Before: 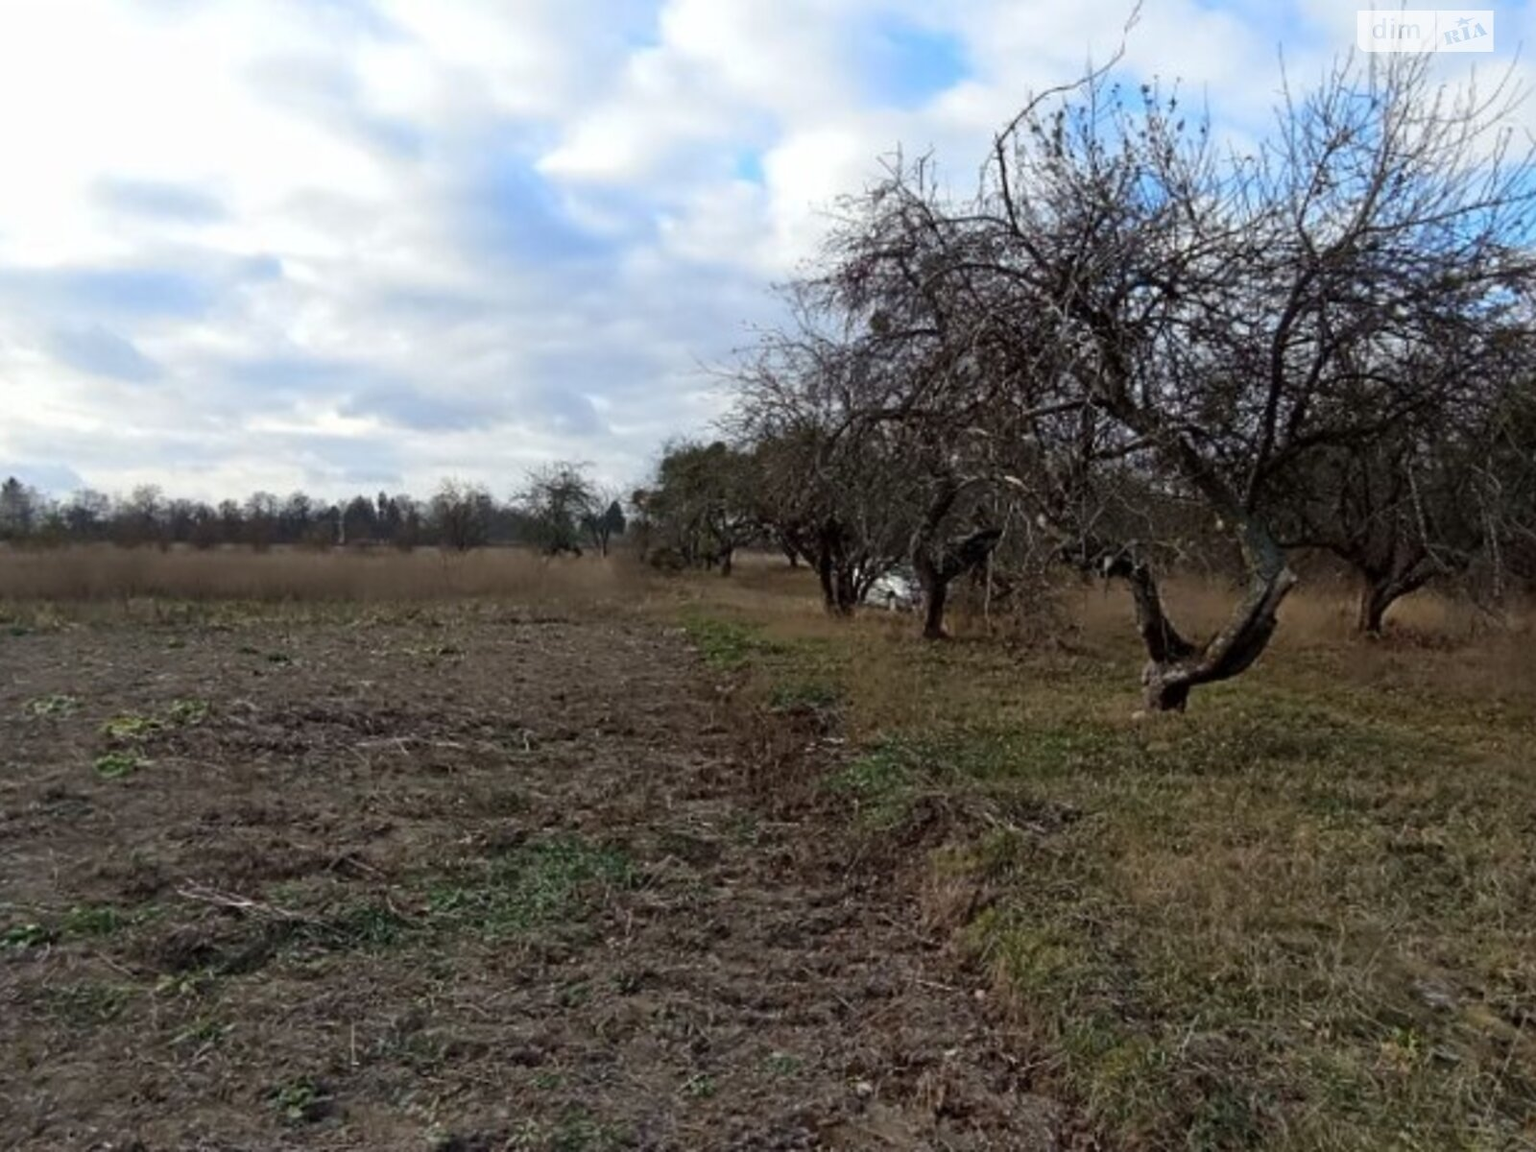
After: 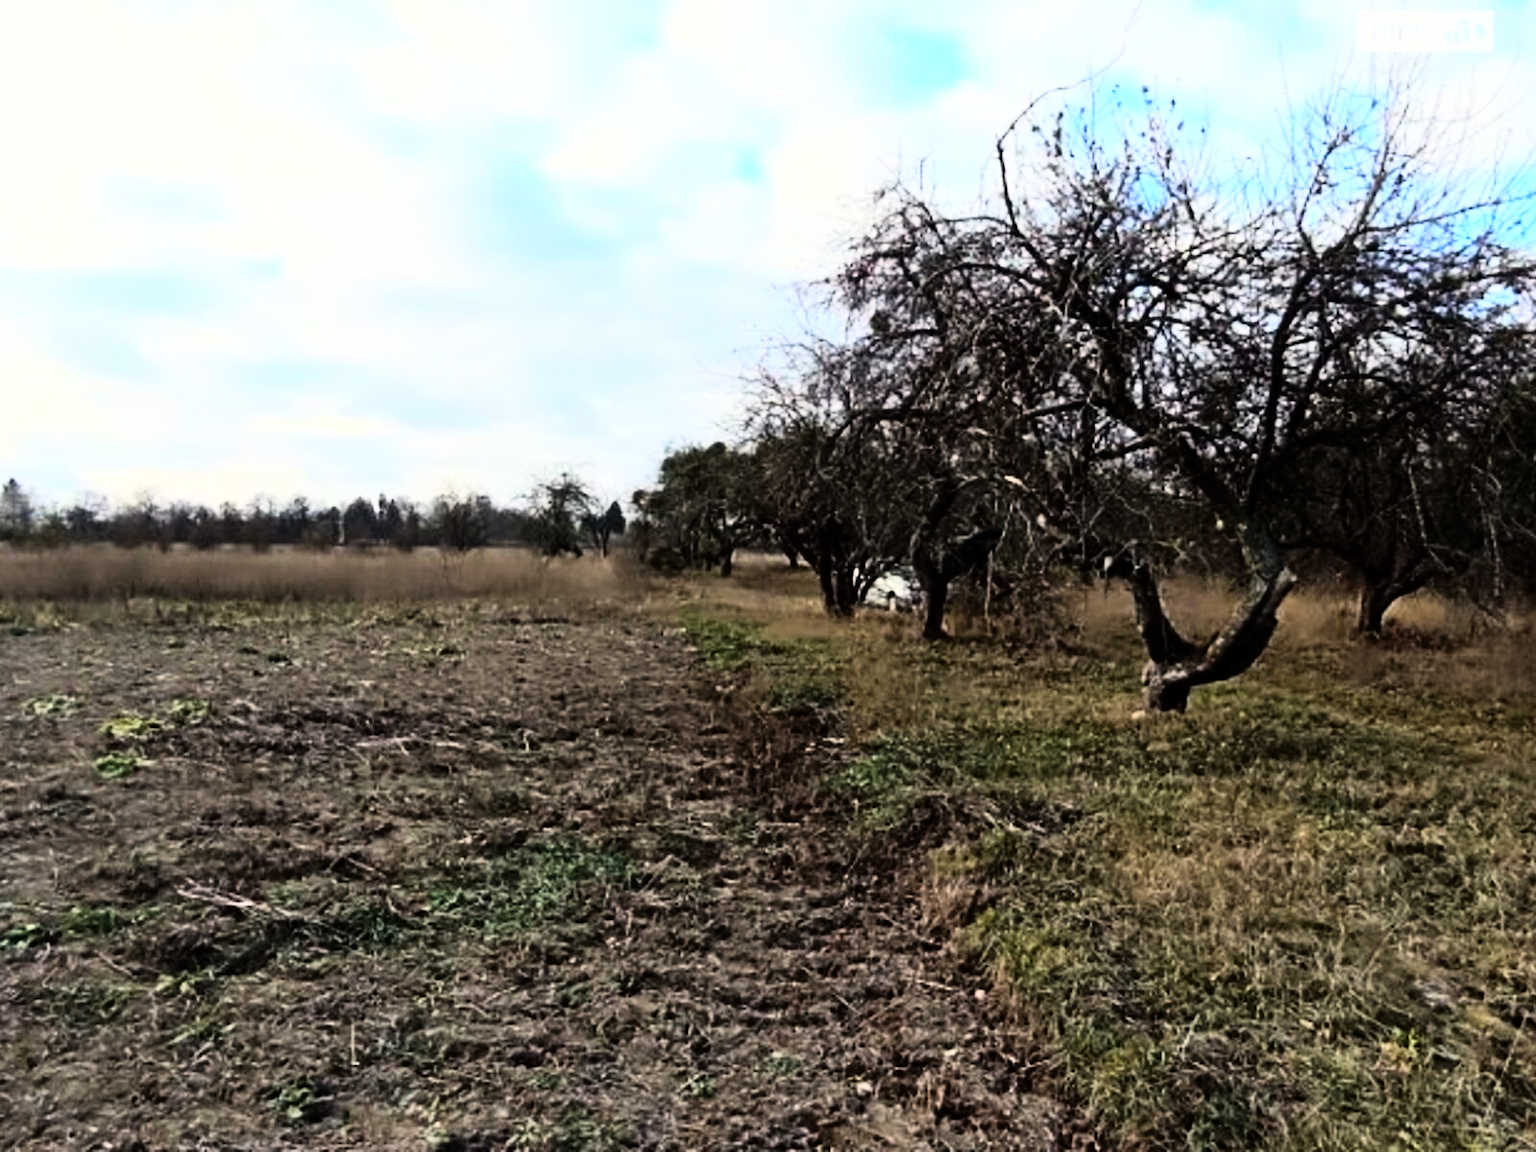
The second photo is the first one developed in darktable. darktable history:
color correction: highlights a* 0.816, highlights b* 2.78, saturation 1.1
rgb curve: curves: ch0 [(0, 0) (0.21, 0.15) (0.24, 0.21) (0.5, 0.75) (0.75, 0.96) (0.89, 0.99) (1, 1)]; ch1 [(0, 0.02) (0.21, 0.13) (0.25, 0.2) (0.5, 0.67) (0.75, 0.9) (0.89, 0.97) (1, 1)]; ch2 [(0, 0.02) (0.21, 0.13) (0.25, 0.2) (0.5, 0.67) (0.75, 0.9) (0.89, 0.97) (1, 1)], compensate middle gray true
